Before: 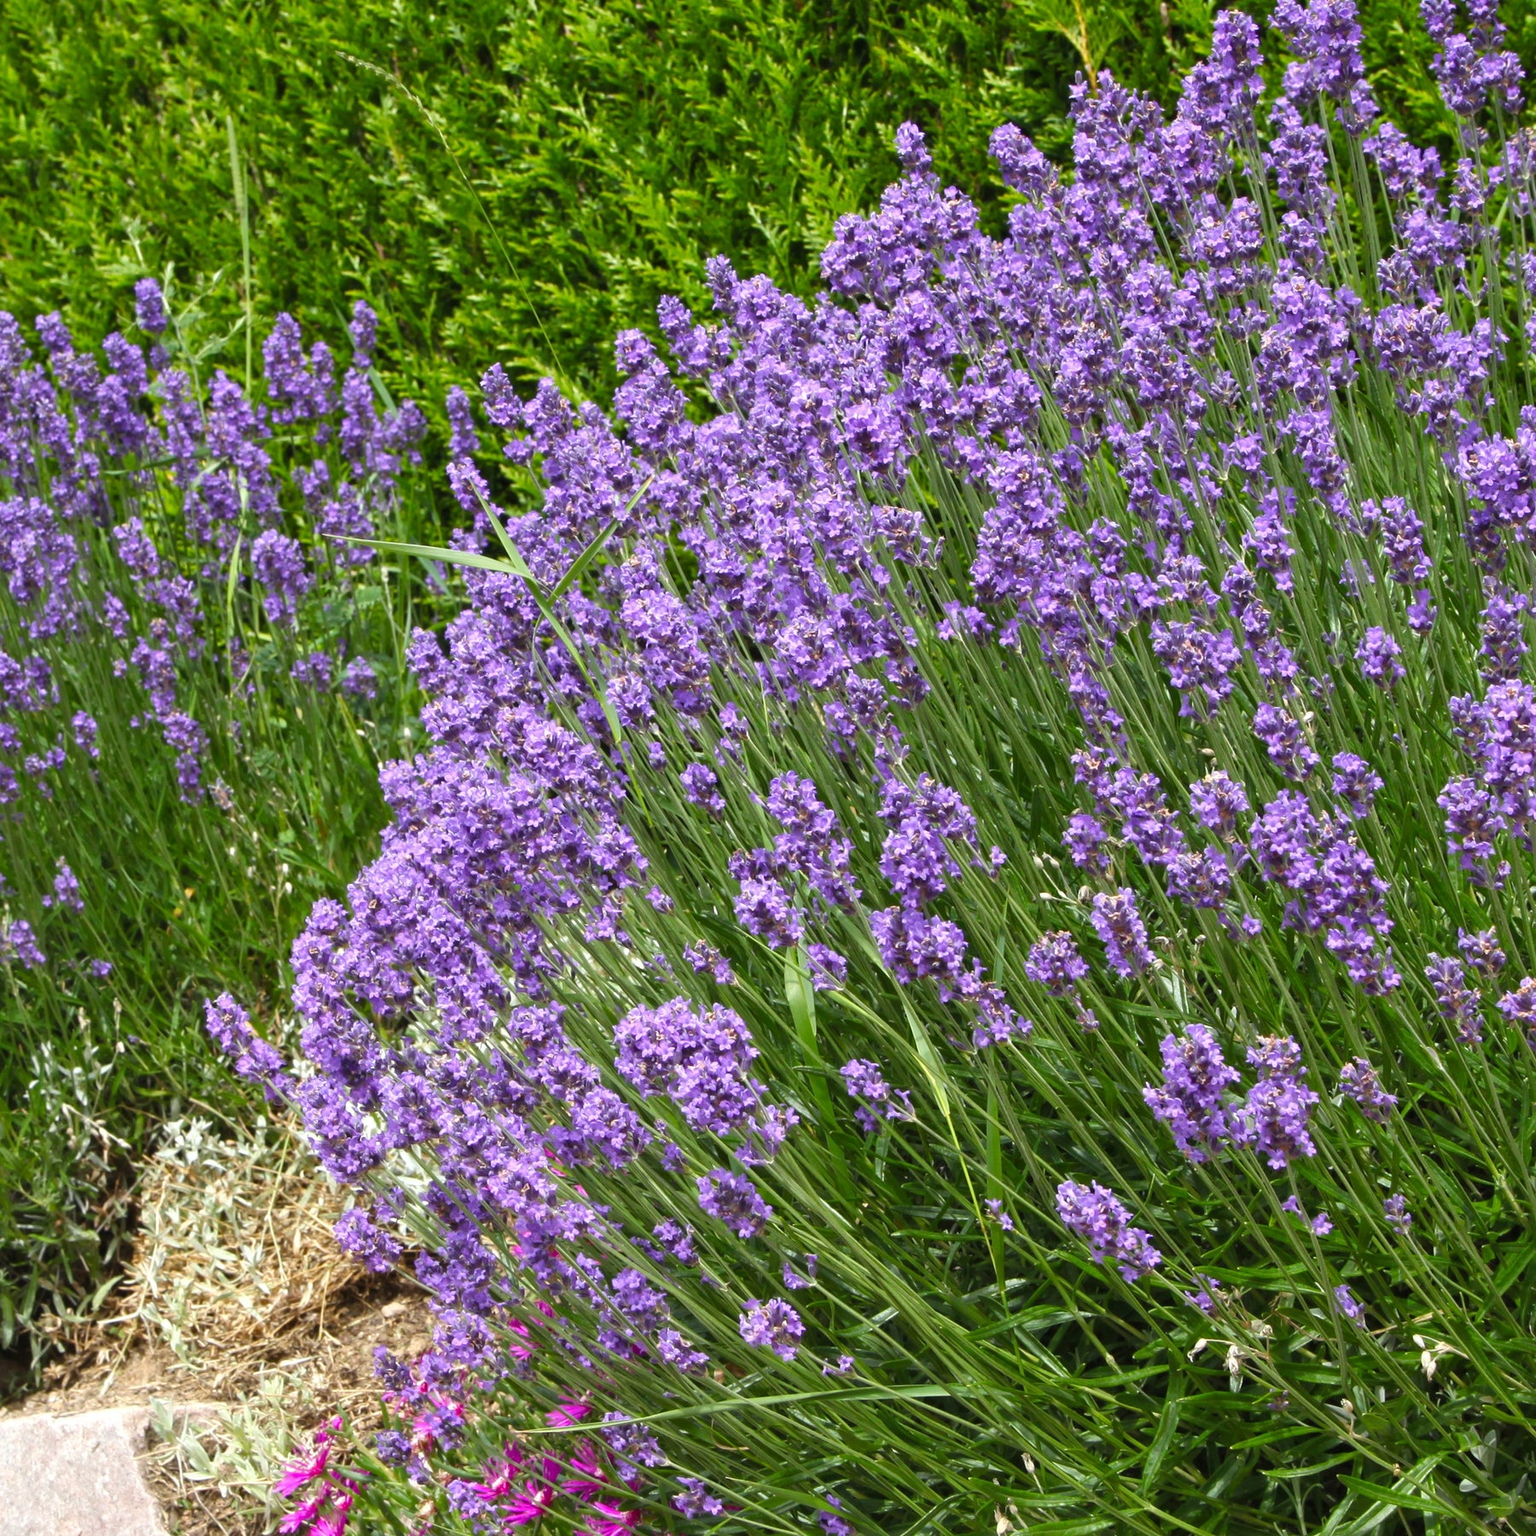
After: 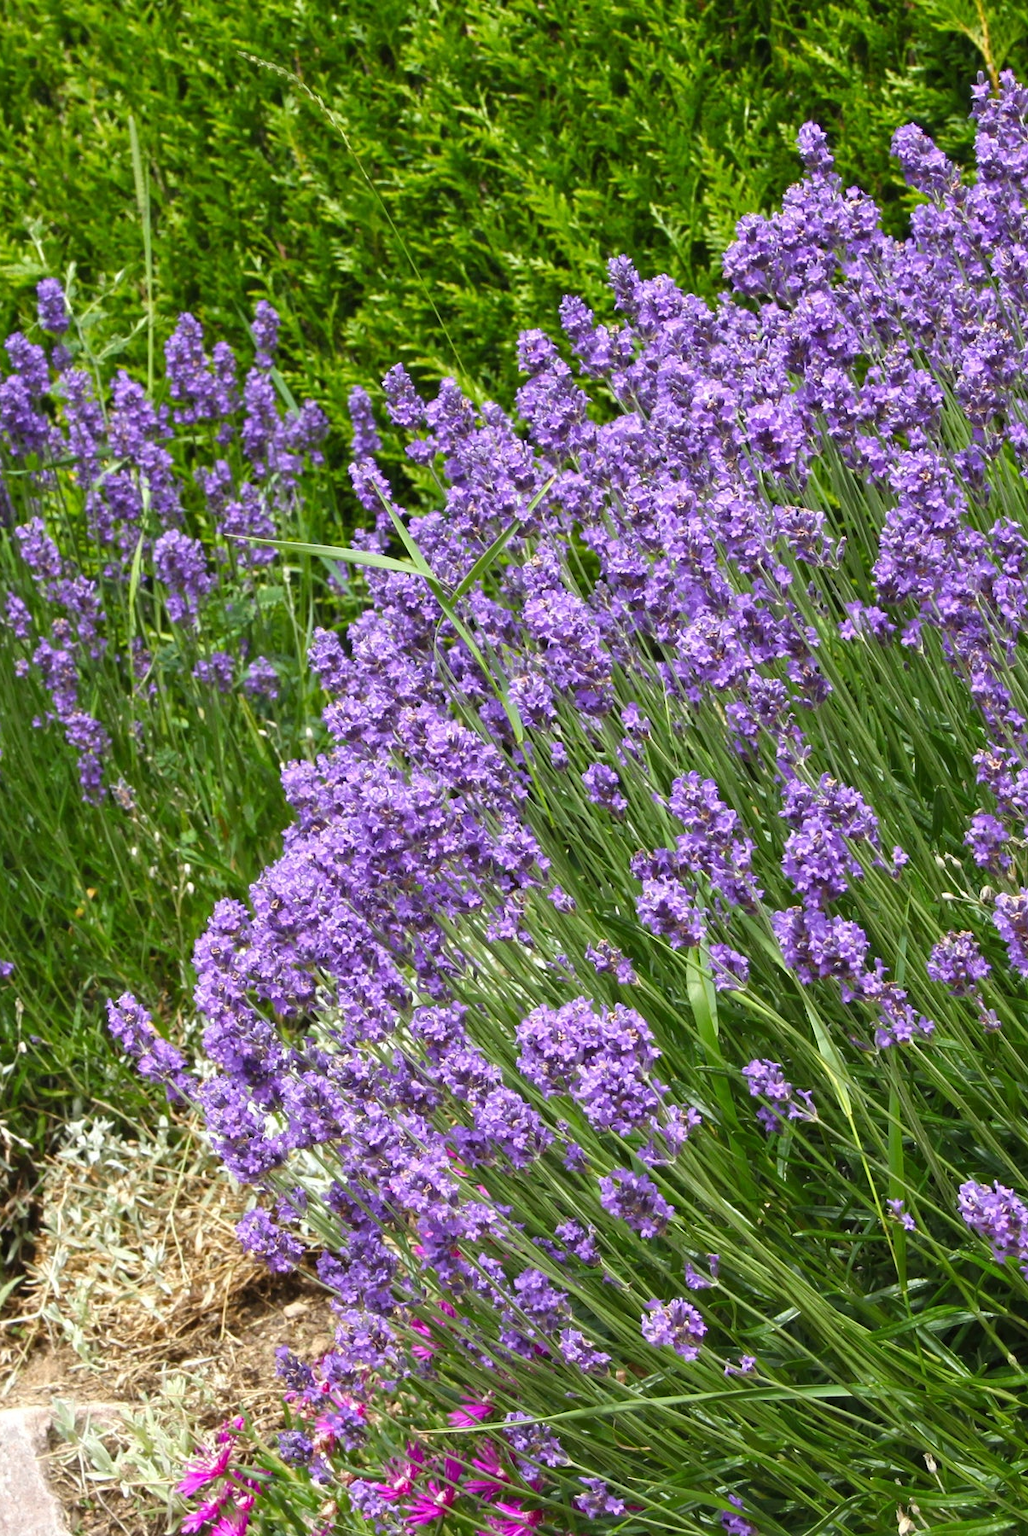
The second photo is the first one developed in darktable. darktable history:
crop and rotate: left 6.414%, right 26.614%
